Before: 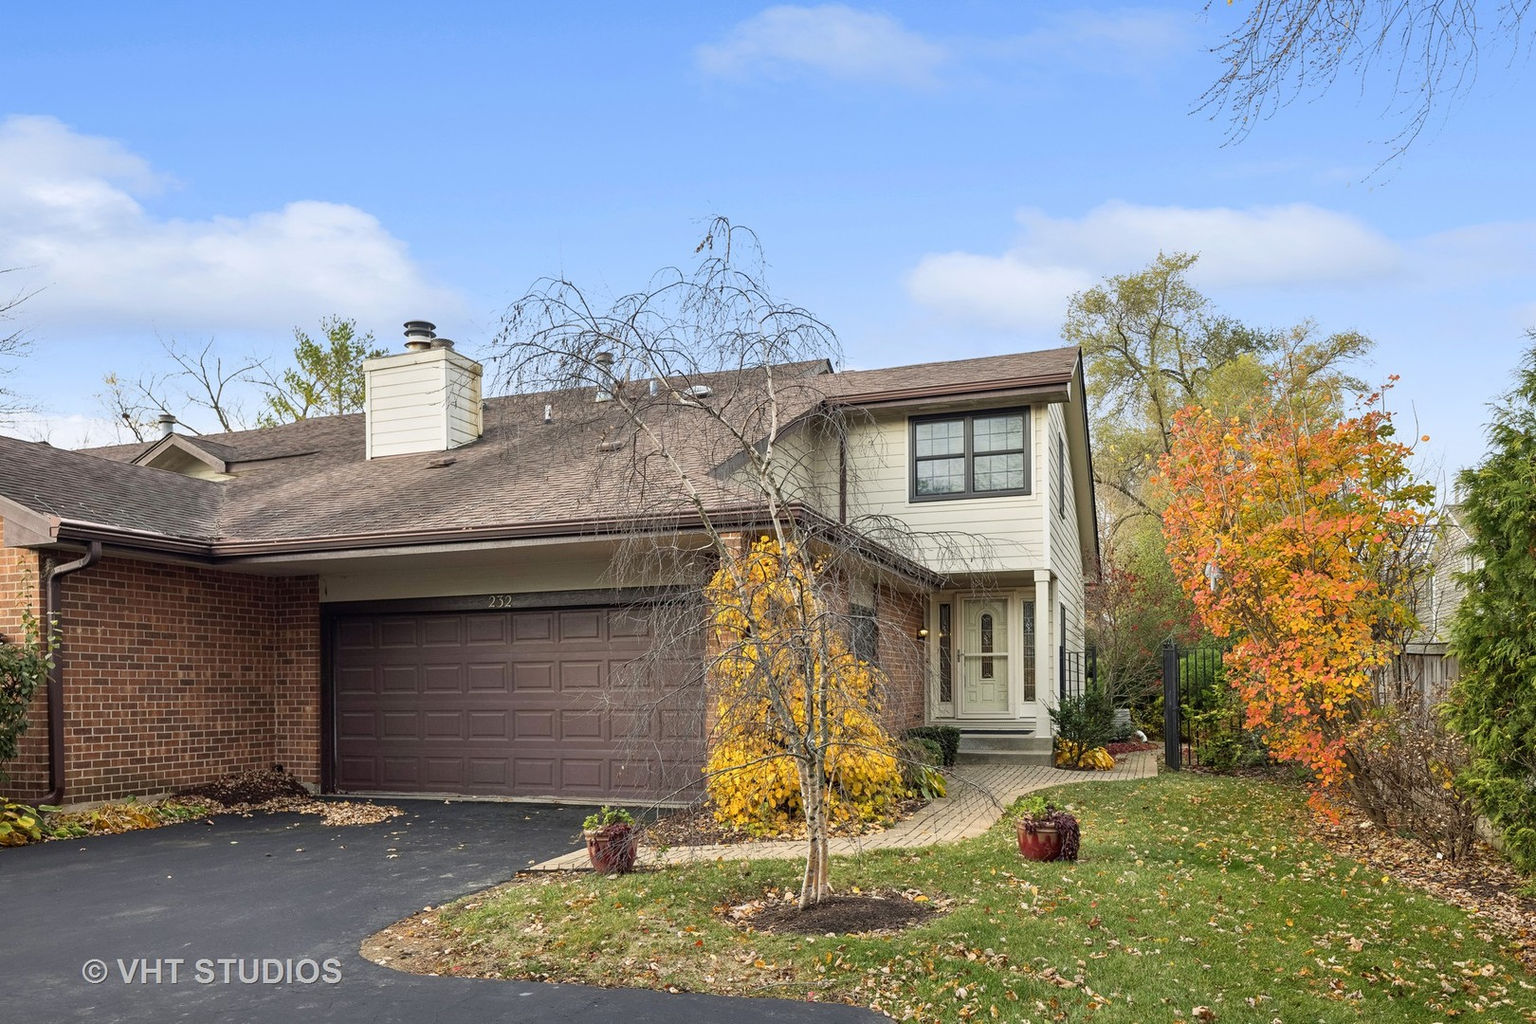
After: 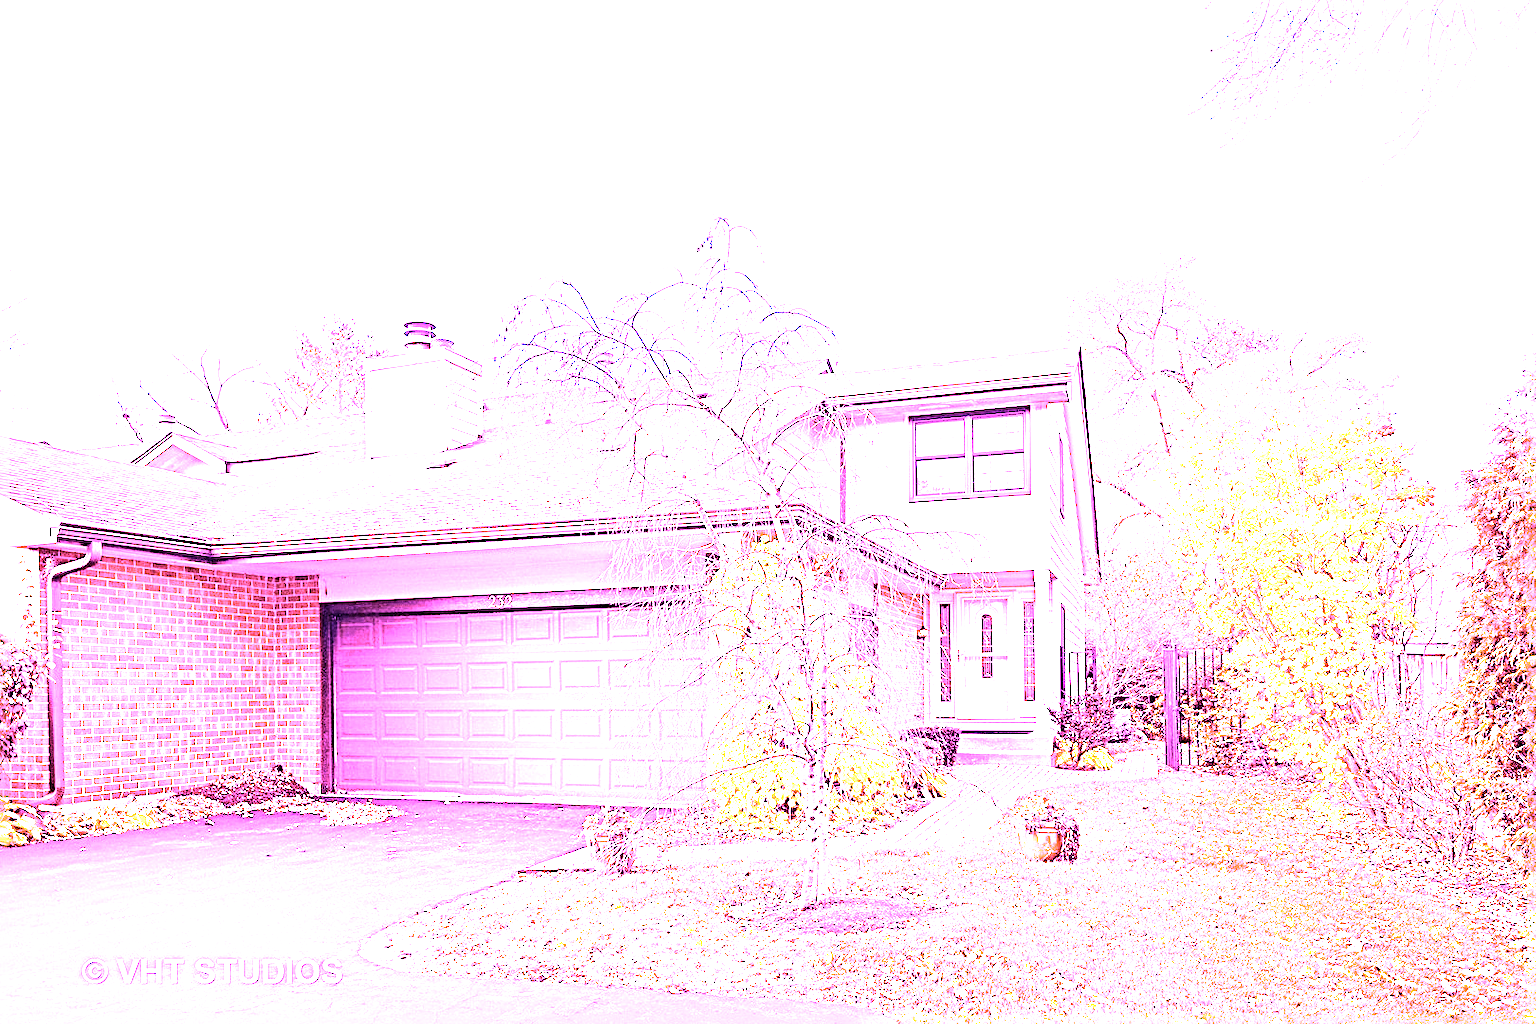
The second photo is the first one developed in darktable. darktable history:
color balance rgb: perceptual saturation grading › global saturation 25%, global vibrance 10%
contrast equalizer: y [[0.439, 0.44, 0.442, 0.457, 0.493, 0.498], [0.5 ×6], [0.5 ×6], [0 ×6], [0 ×6]], mix 0.76
white balance: red 8, blue 8
tone equalizer: -8 EV -0.75 EV, -7 EV -0.7 EV, -6 EV -0.6 EV, -5 EV -0.4 EV, -3 EV 0.4 EV, -2 EV 0.6 EV, -1 EV 0.7 EV, +0 EV 0.75 EV, edges refinement/feathering 500, mask exposure compensation -1.57 EV, preserve details no
contrast brightness saturation: contrast 0.1, saturation -0.36
sharpen: radius 4
